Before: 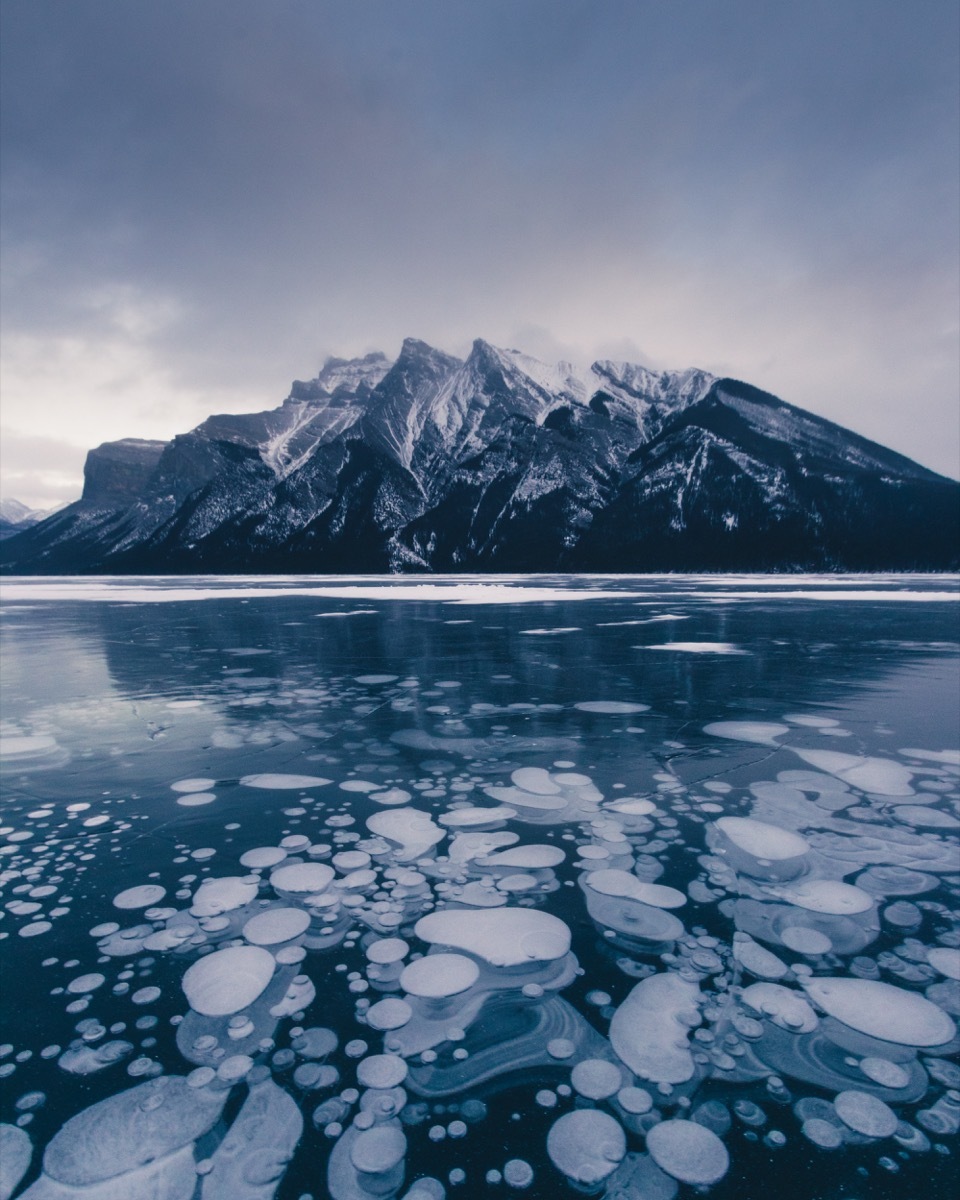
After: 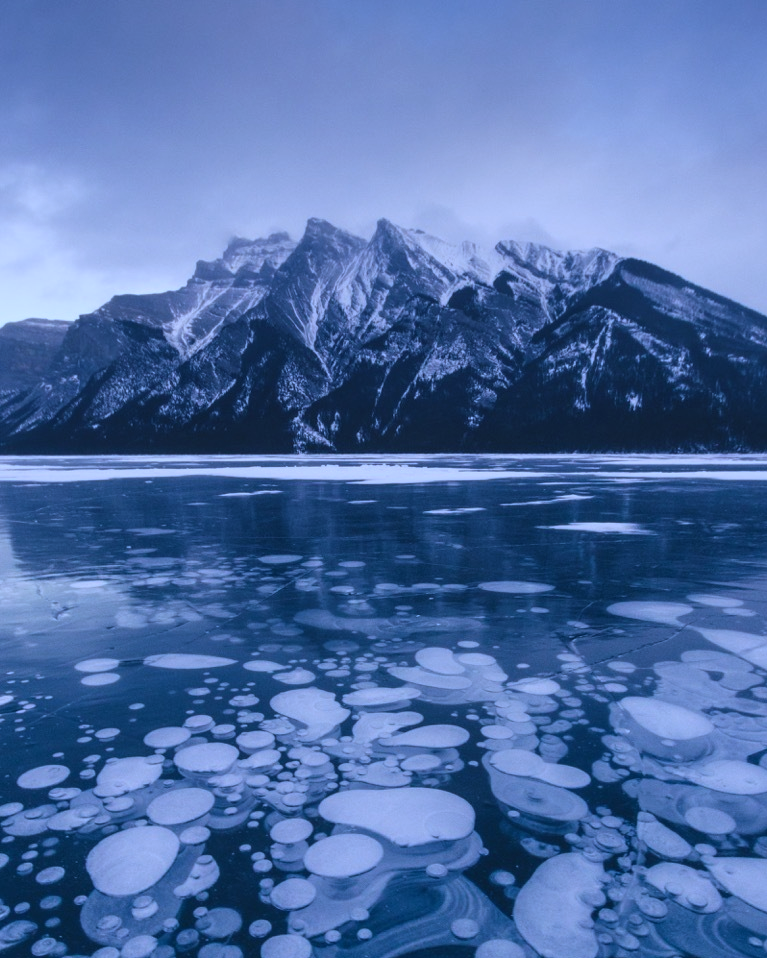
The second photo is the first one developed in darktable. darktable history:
crop and rotate: left 10.071%, top 10.071%, right 10.02%, bottom 10.02%
tone equalizer: on, module defaults
white balance: red 0.871, blue 1.249
local contrast: detail 110%
